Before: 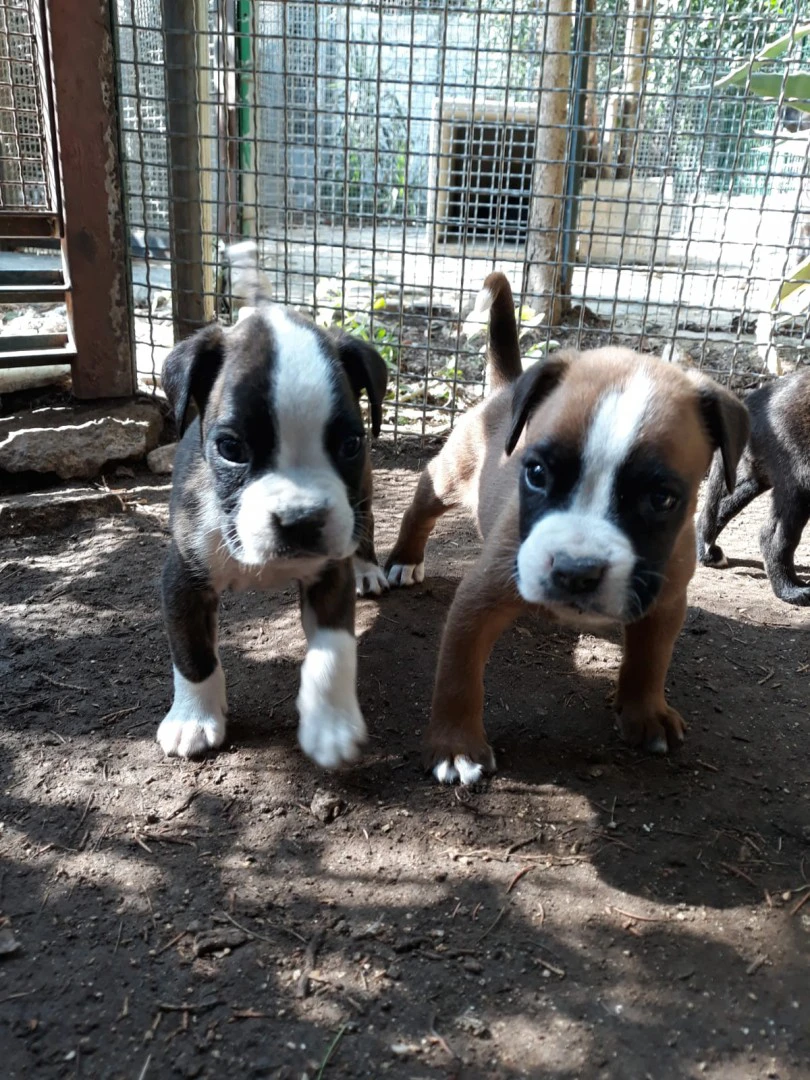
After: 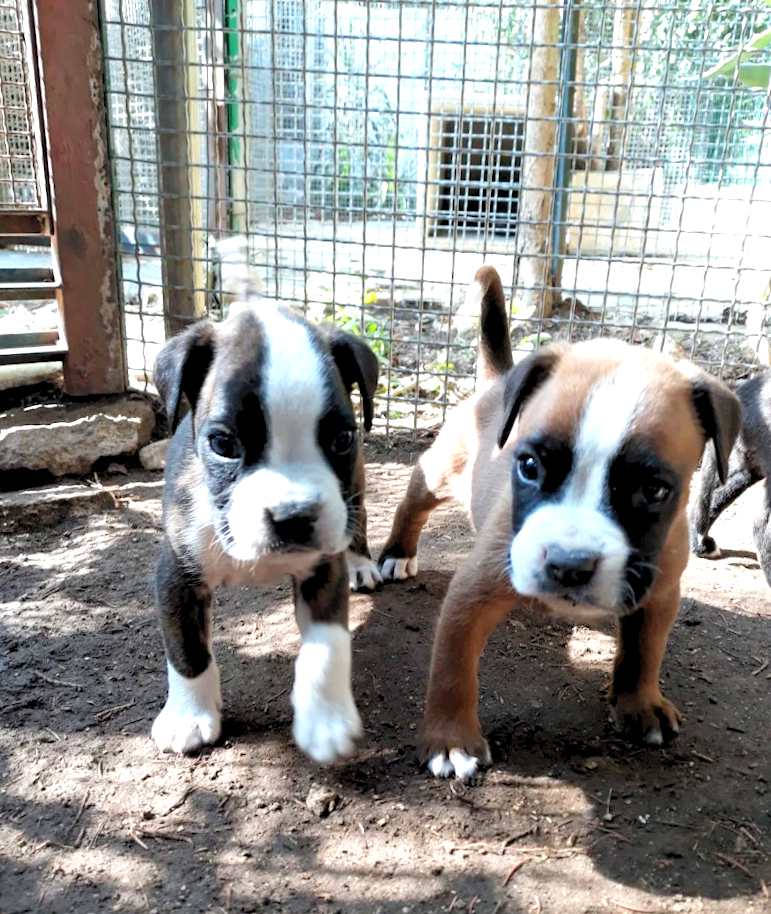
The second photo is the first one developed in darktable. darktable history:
levels: gray 59.34%, levels [0.036, 0.364, 0.827]
crop and rotate: angle 0.551°, left 0.279%, right 3.303%, bottom 14.197%
